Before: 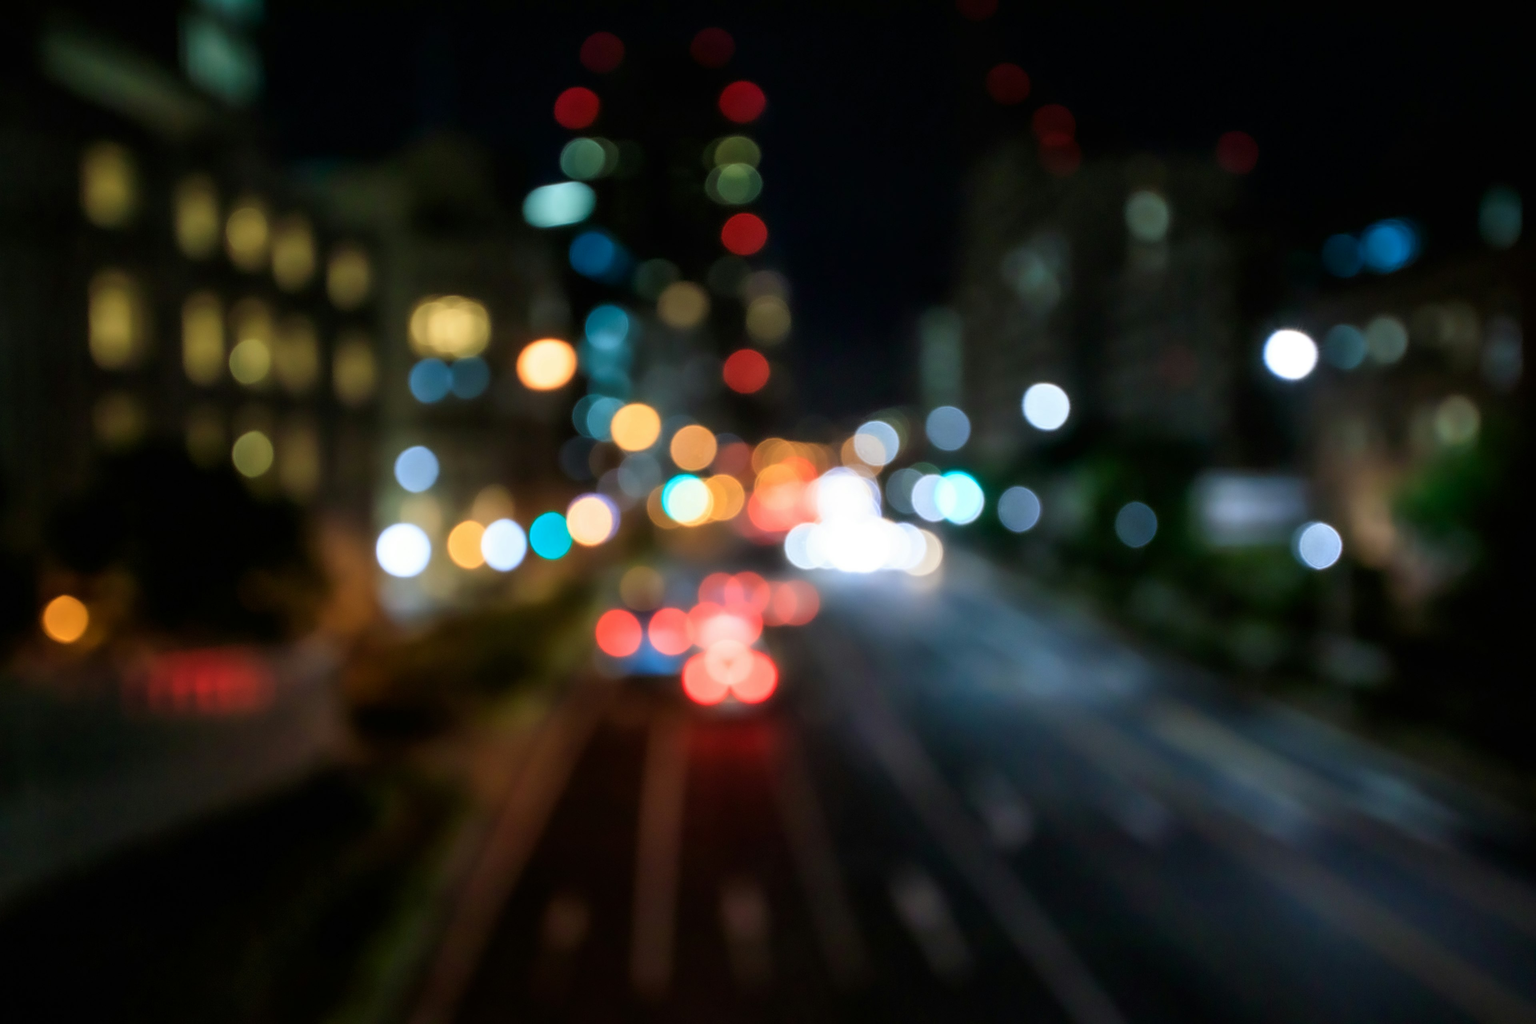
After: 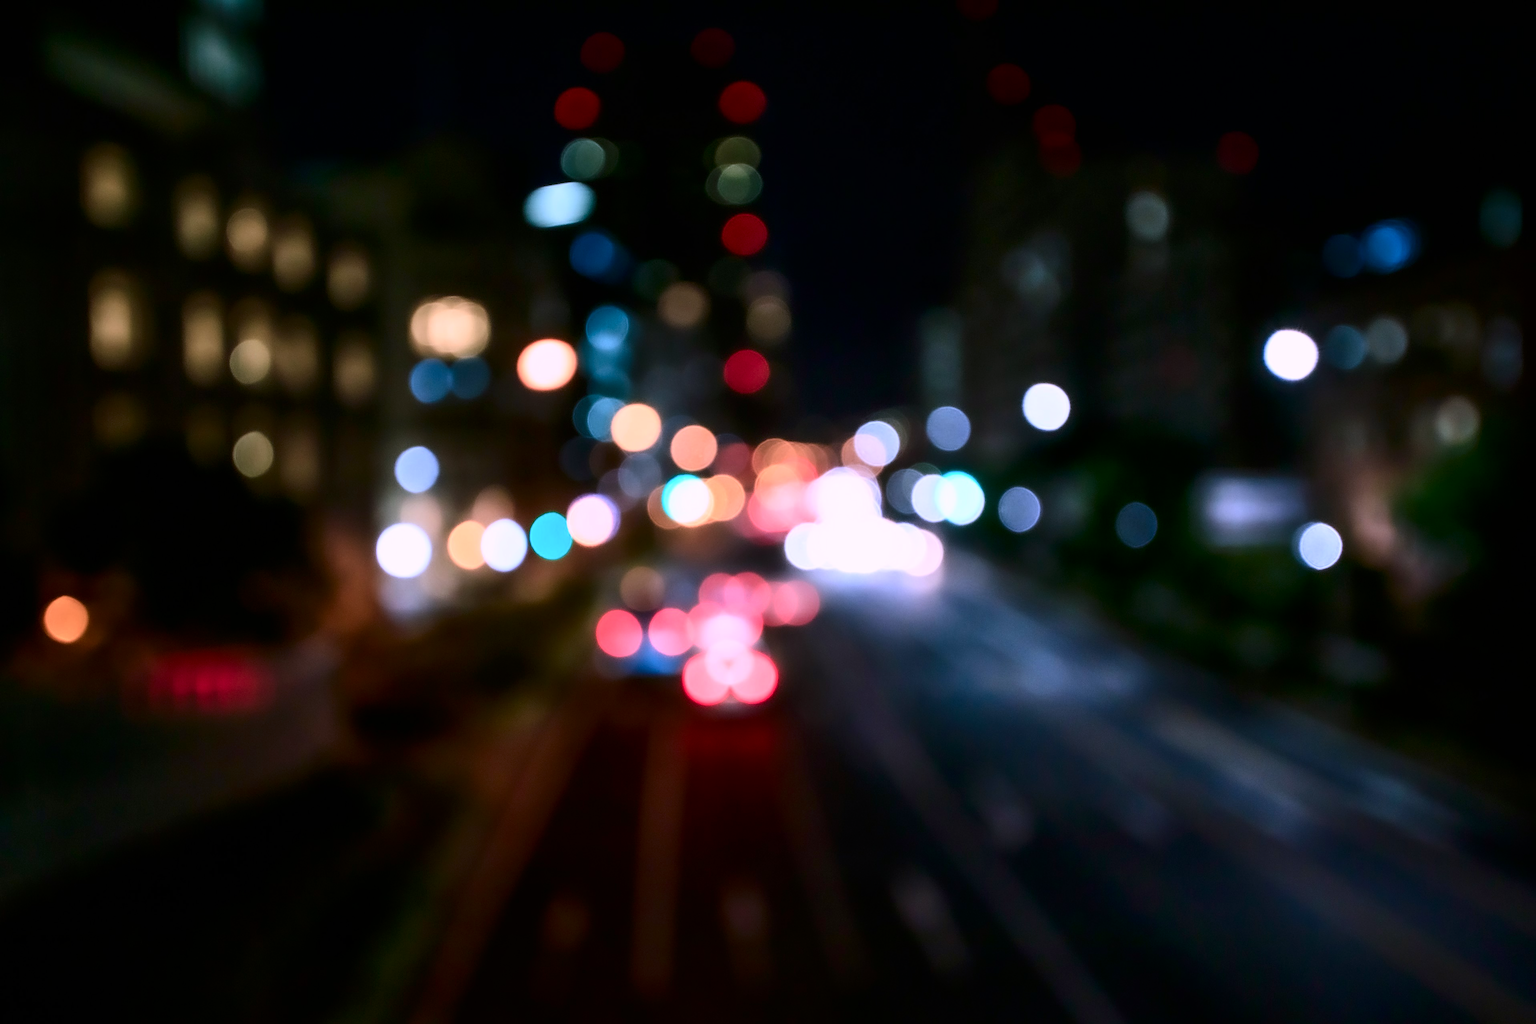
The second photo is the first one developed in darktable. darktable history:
color correction: highlights a* 15.03, highlights b* -25.07
sharpen: on, module defaults
contrast brightness saturation: contrast 0.28
white balance: red 1.004, blue 1.024
